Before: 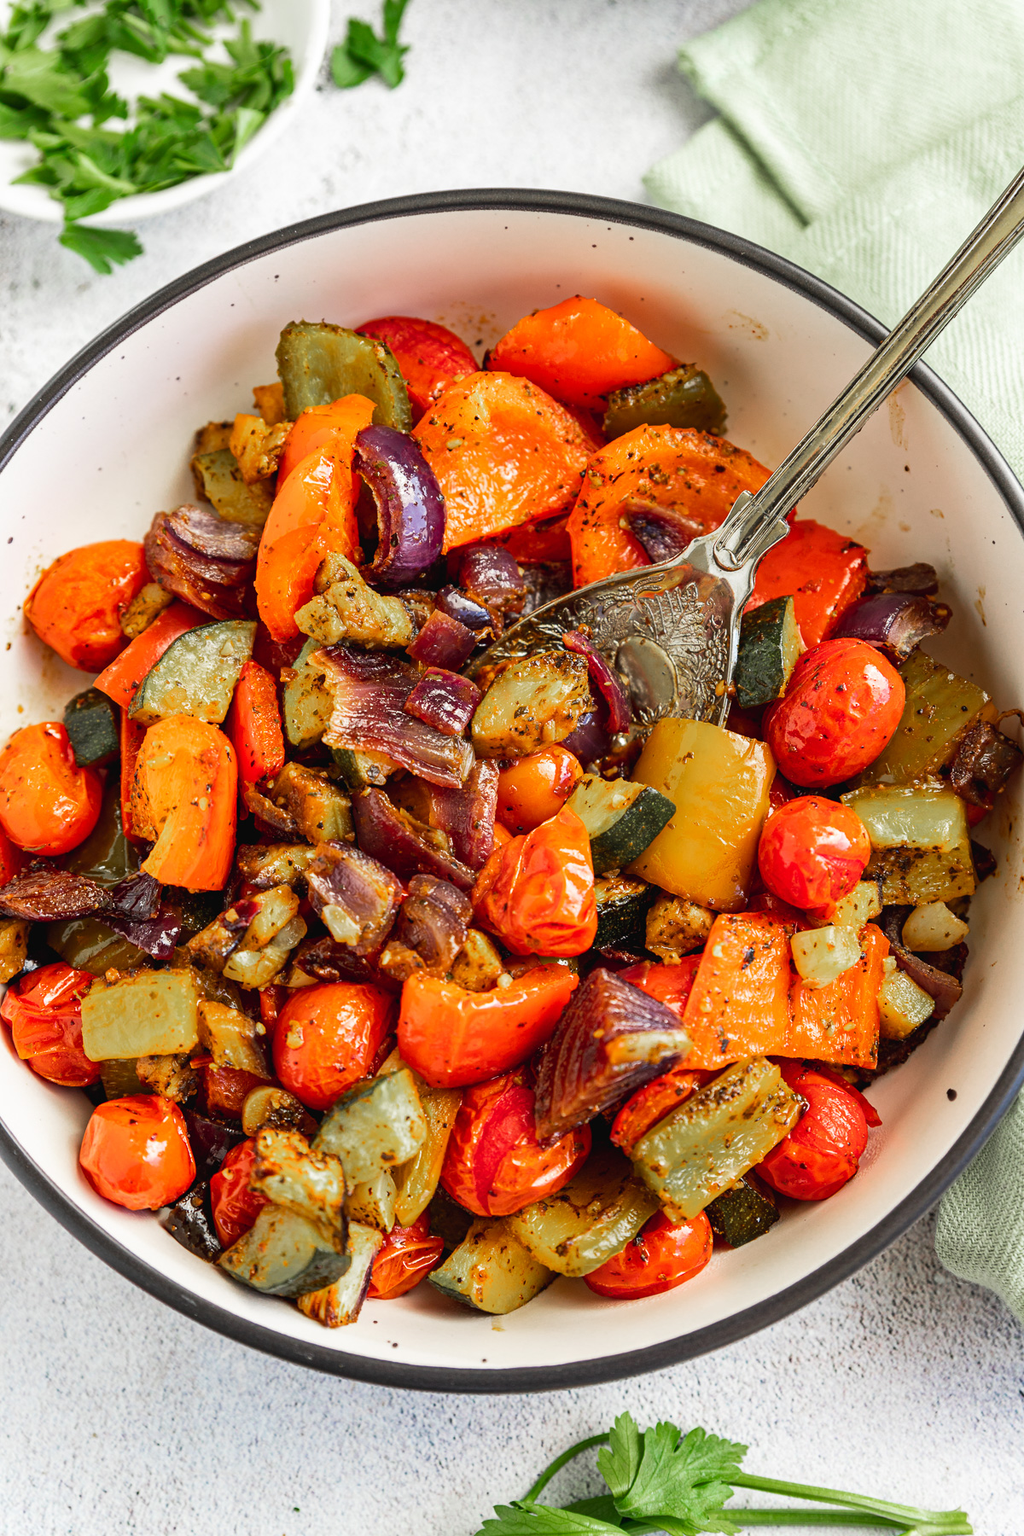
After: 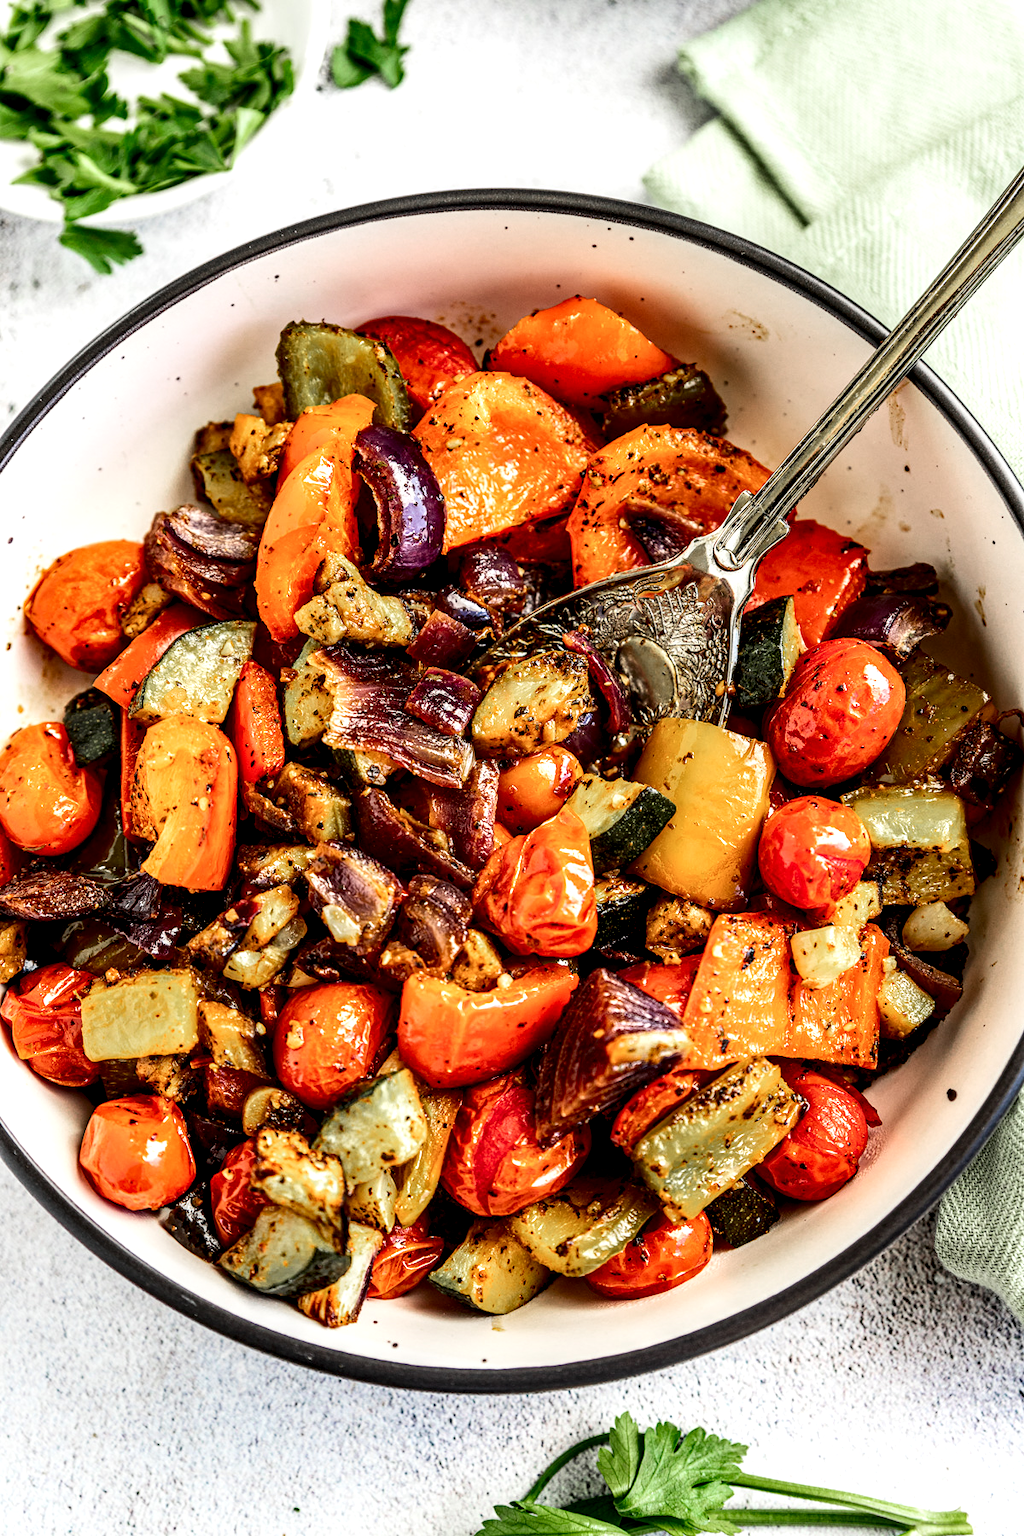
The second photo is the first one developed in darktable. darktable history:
local contrast: highlights 65%, shadows 54%, detail 169%, midtone range 0.514
contrast brightness saturation: contrast 0.22
